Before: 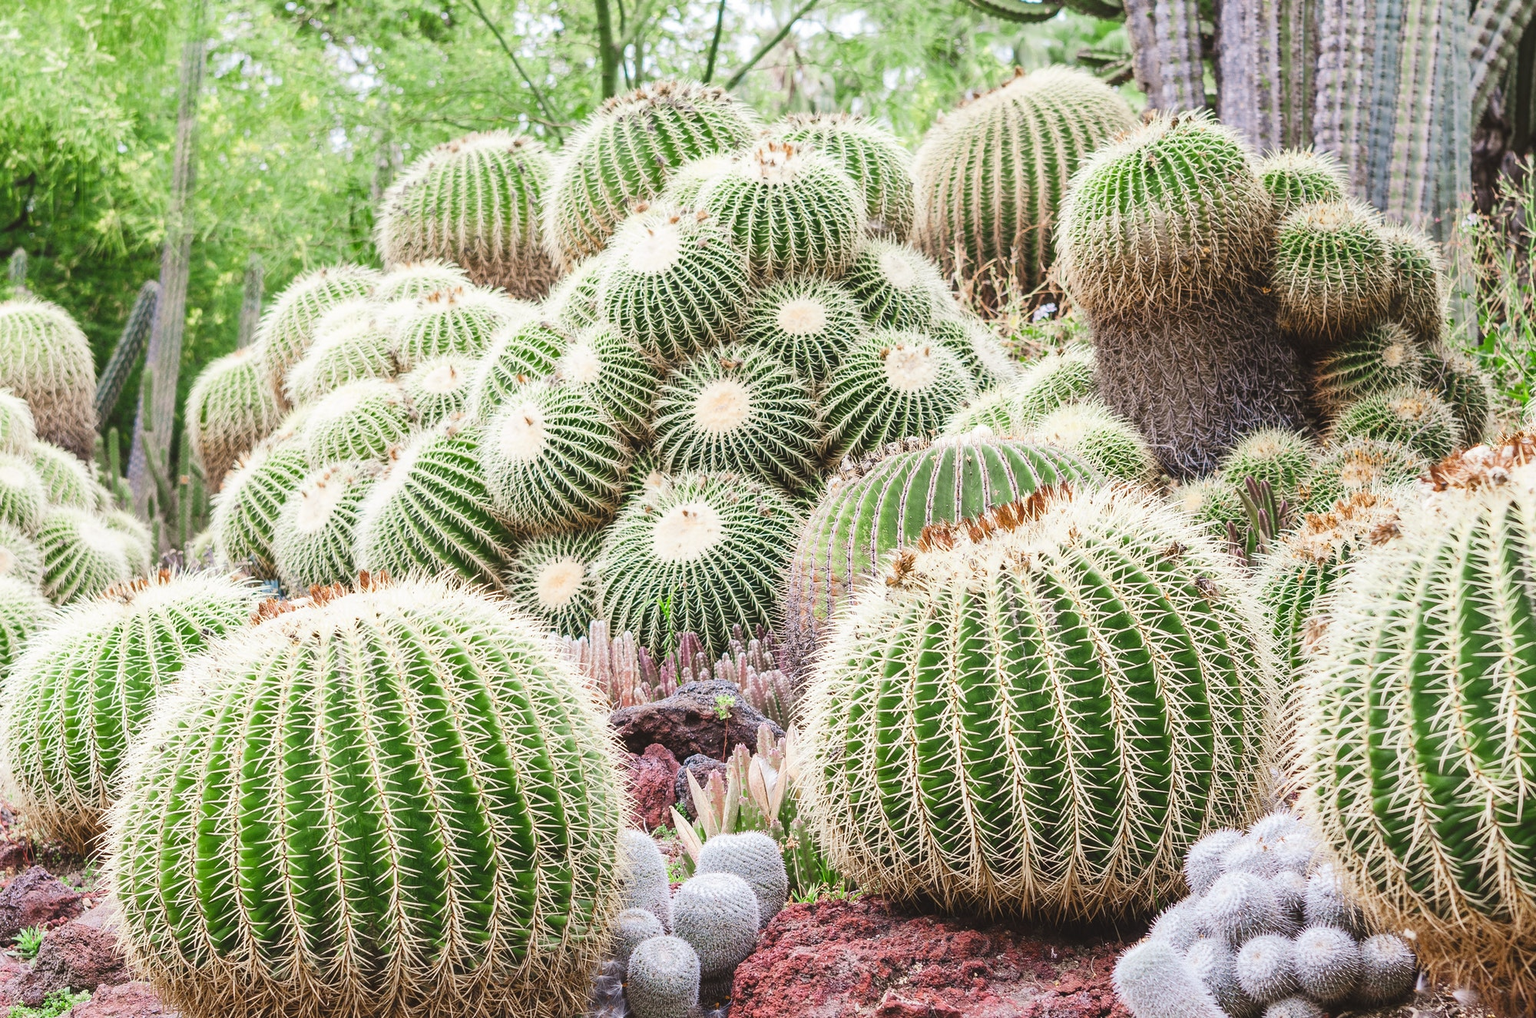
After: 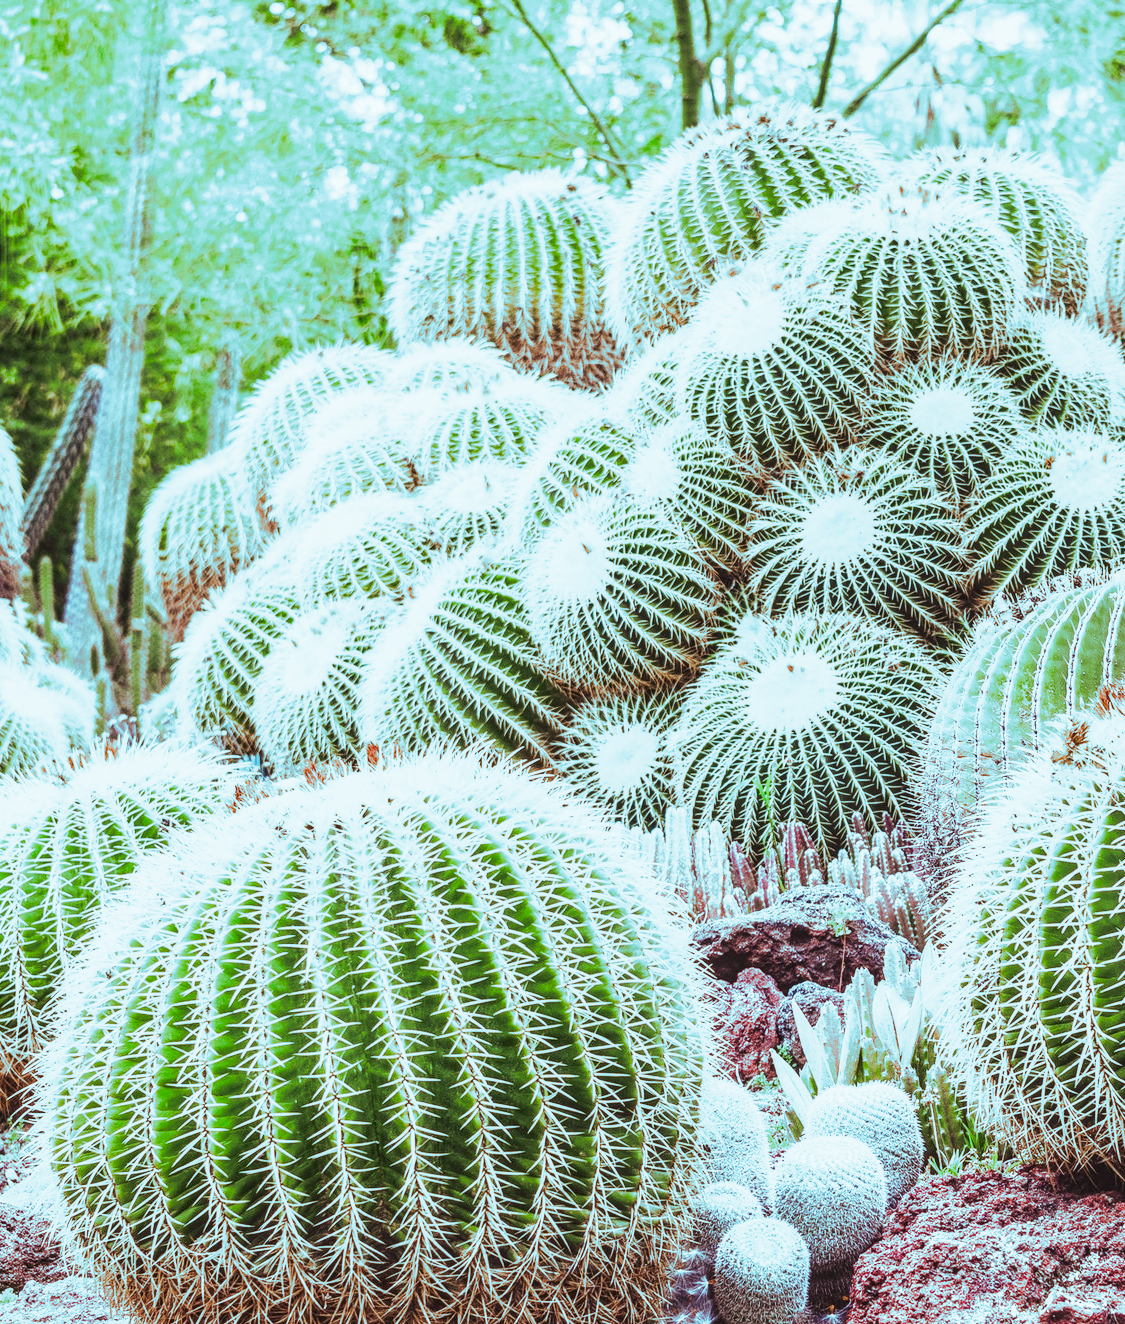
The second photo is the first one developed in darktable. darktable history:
contrast brightness saturation: contrast 0.18, saturation 0.3
crop: left 5.114%, right 38.589%
white balance: red 1.066, blue 1.119
local contrast: on, module defaults
base curve: curves: ch0 [(0, 0) (0.088, 0.125) (0.176, 0.251) (0.354, 0.501) (0.613, 0.749) (1, 0.877)], preserve colors none
color correction: highlights a* -0.482, highlights b* 9.48, shadows a* -9.48, shadows b* 0.803
split-toning: shadows › hue 327.6°, highlights › hue 198°, highlights › saturation 0.55, balance -21.25, compress 0%
